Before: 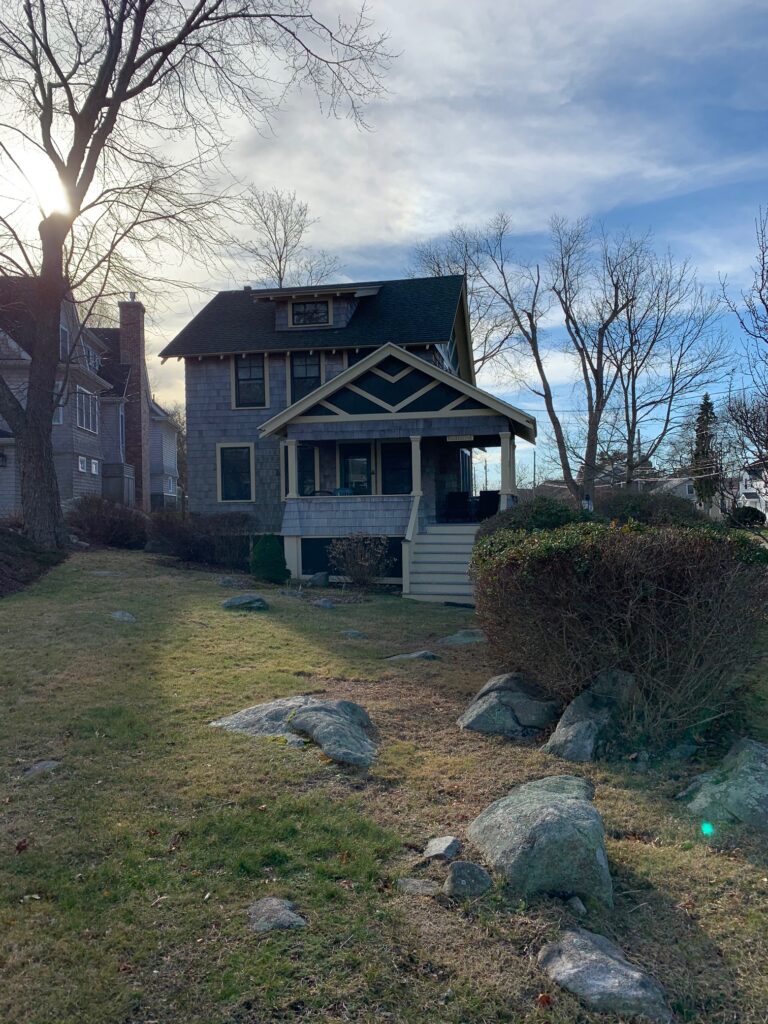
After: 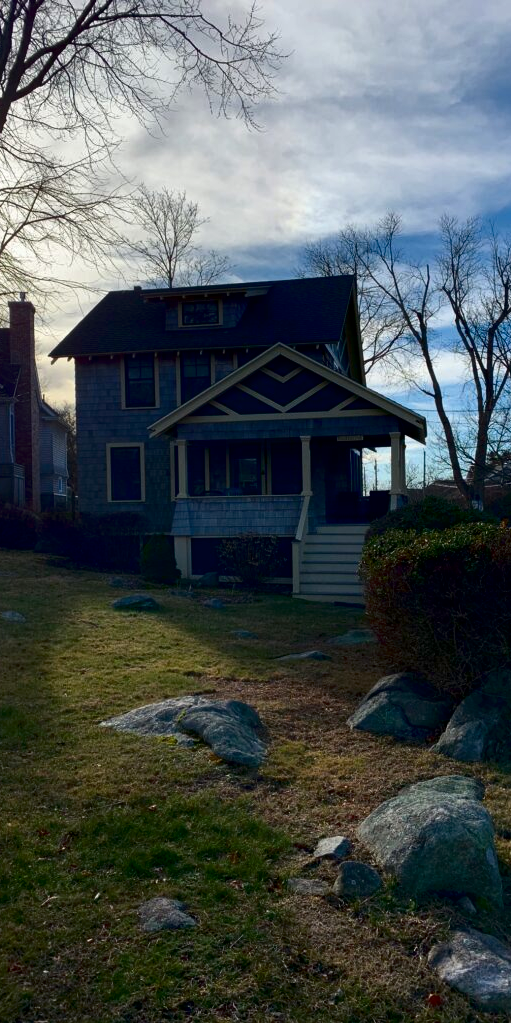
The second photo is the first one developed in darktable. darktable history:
exposure: black level correction 0.009, compensate highlight preservation false
crop and rotate: left 14.385%, right 18.948%
contrast brightness saturation: contrast 0.13, brightness -0.24, saturation 0.14
